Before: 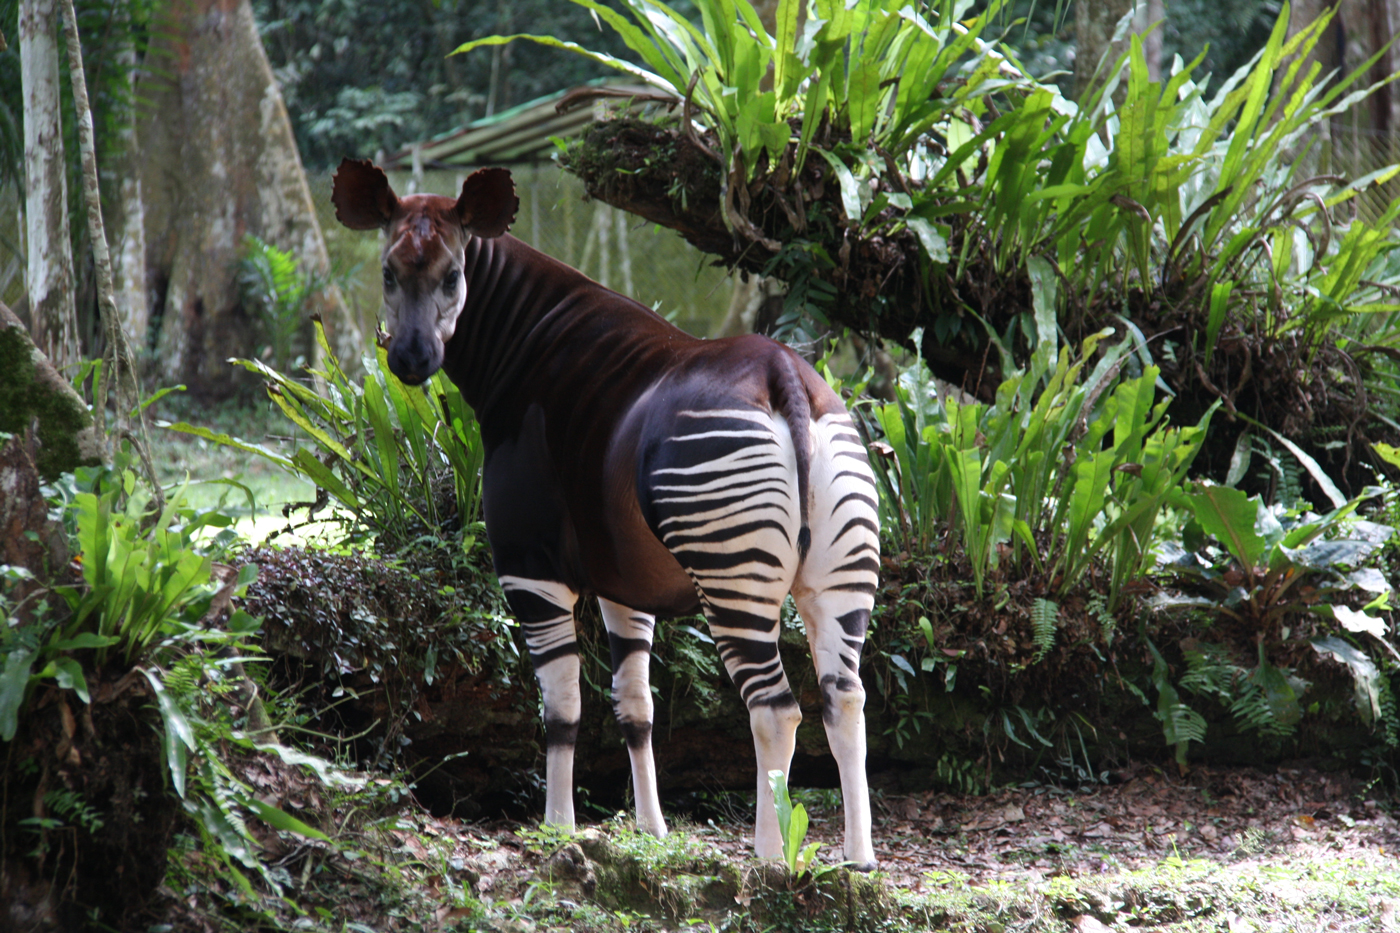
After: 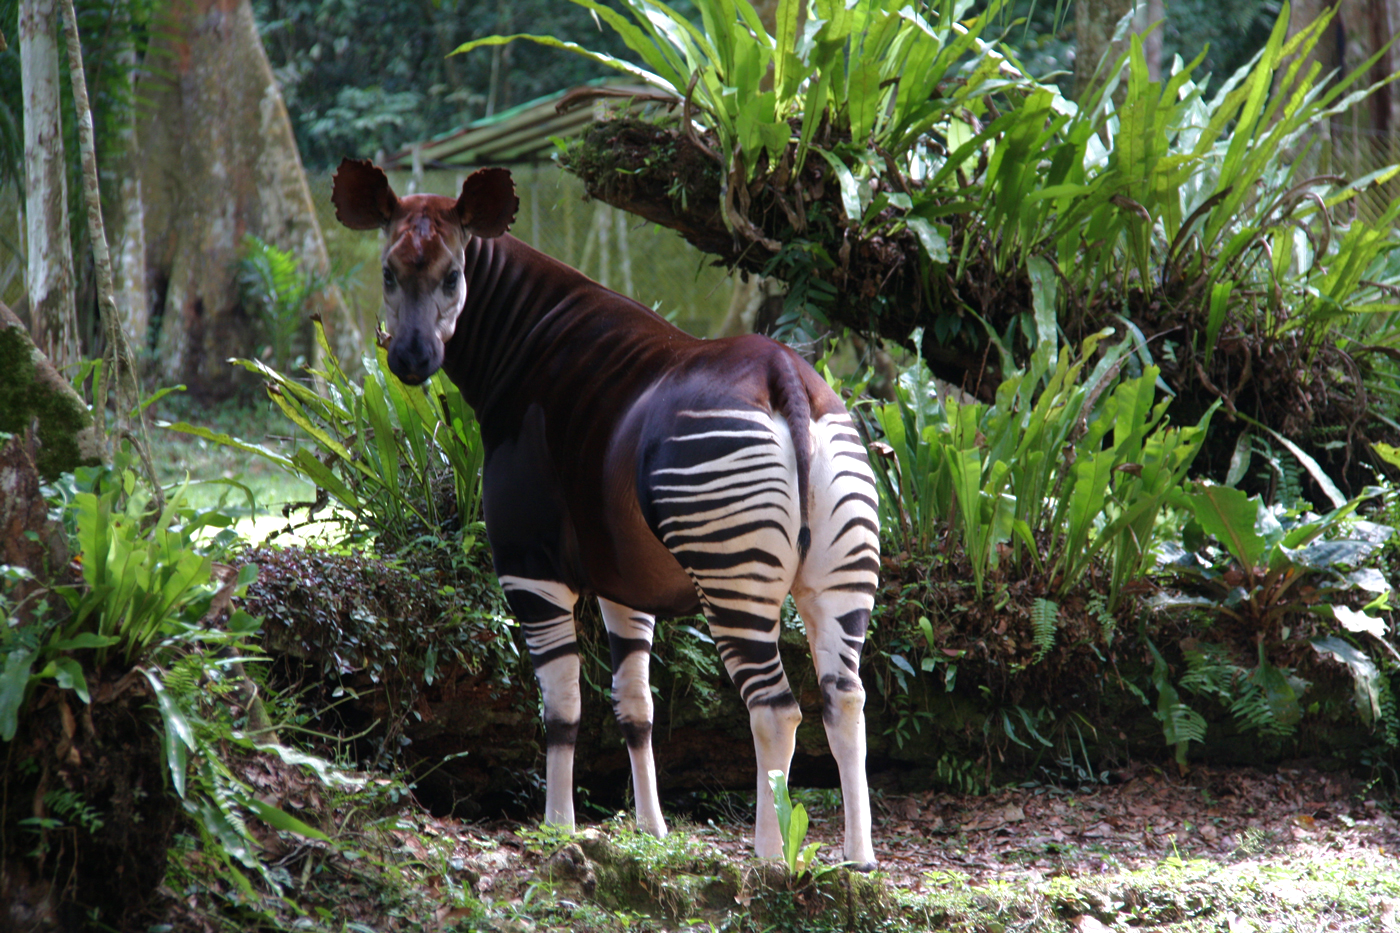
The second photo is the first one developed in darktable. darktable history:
tone equalizer: -8 EV -0.001 EV, -7 EV 0.002 EV, -6 EV -0.004 EV, -5 EV -0.014 EV, -4 EV -0.057 EV, -3 EV -0.212 EV, -2 EV -0.255 EV, -1 EV 0.084 EV, +0 EV 0.286 EV, edges refinement/feathering 500, mask exposure compensation -1.57 EV, preserve details no
exposure: black level correction 0.001, compensate exposure bias true, compensate highlight preservation false
velvia: on, module defaults
